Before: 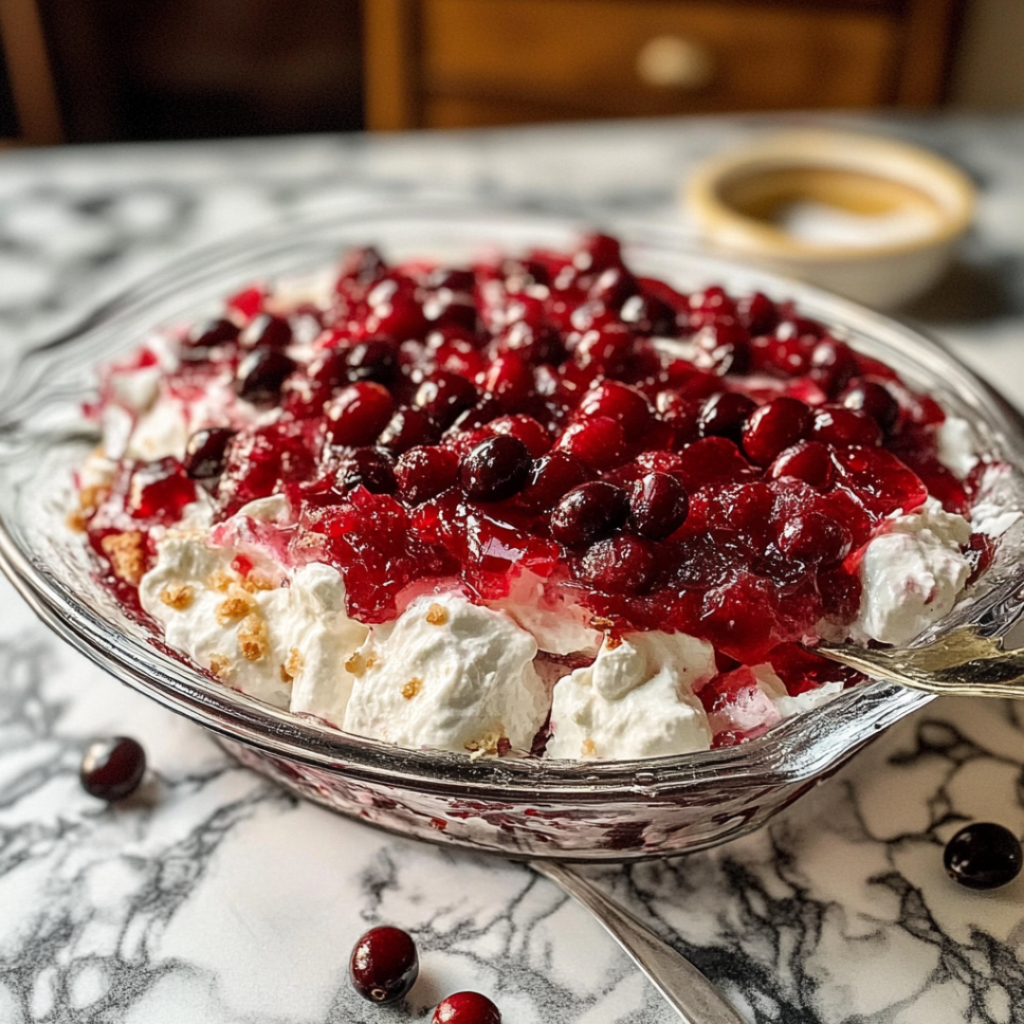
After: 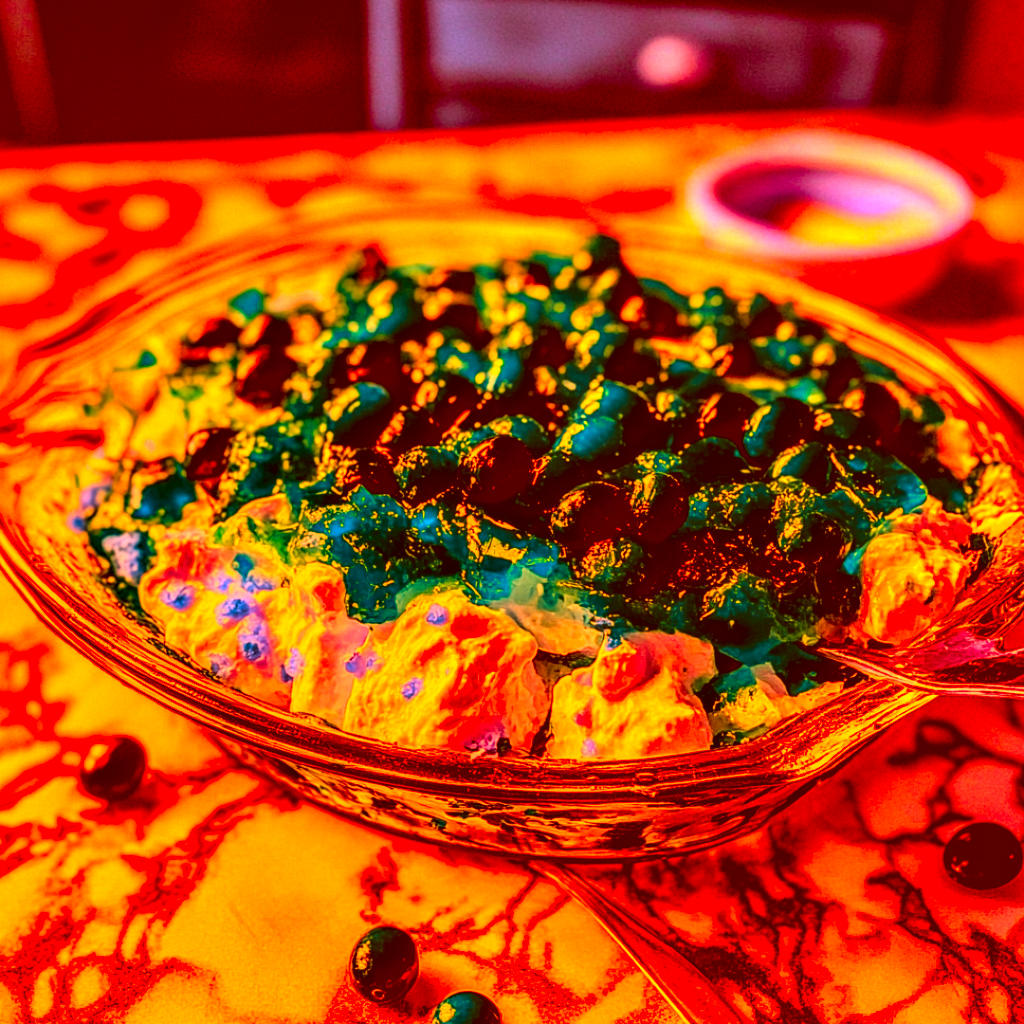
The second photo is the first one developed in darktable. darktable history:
local contrast: detail 203%
color correction: highlights a* -39.68, highlights b* -40, shadows a* -40, shadows b* -40, saturation -3
white balance: red 1.066, blue 1.119
